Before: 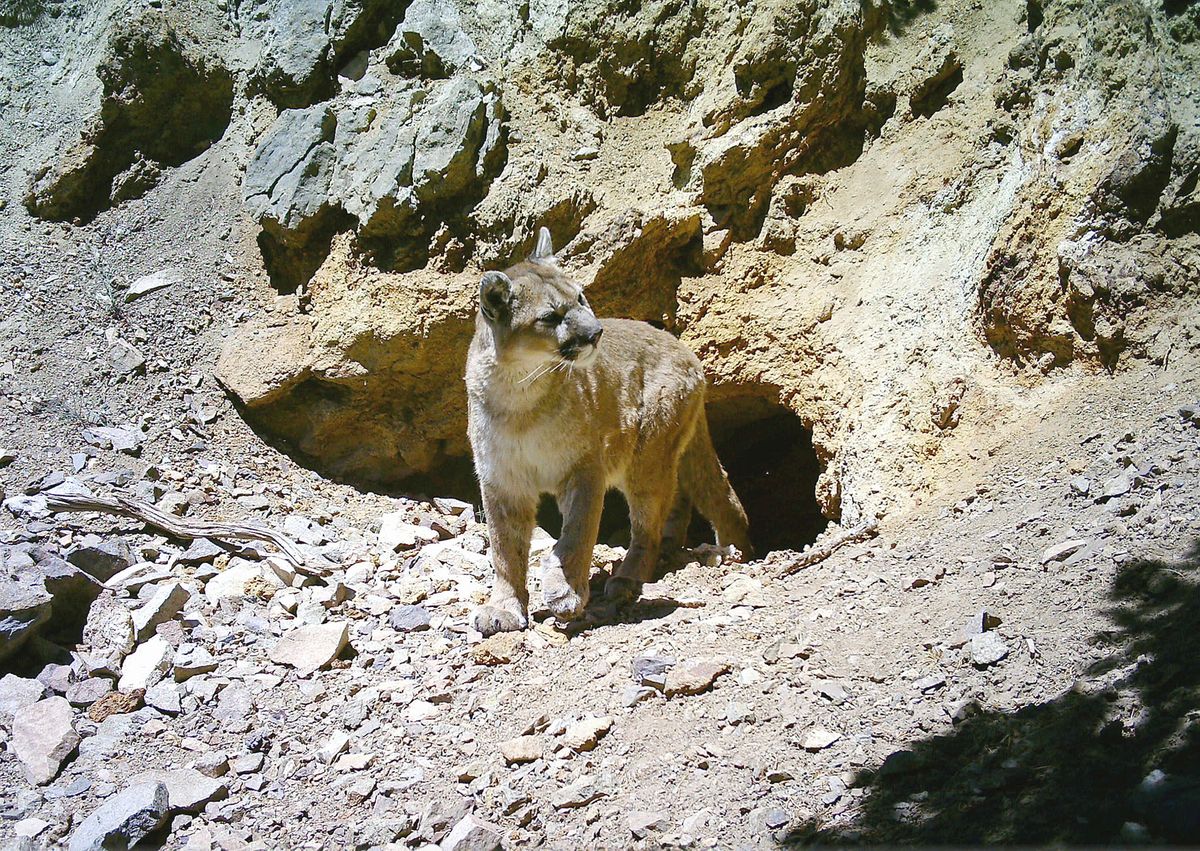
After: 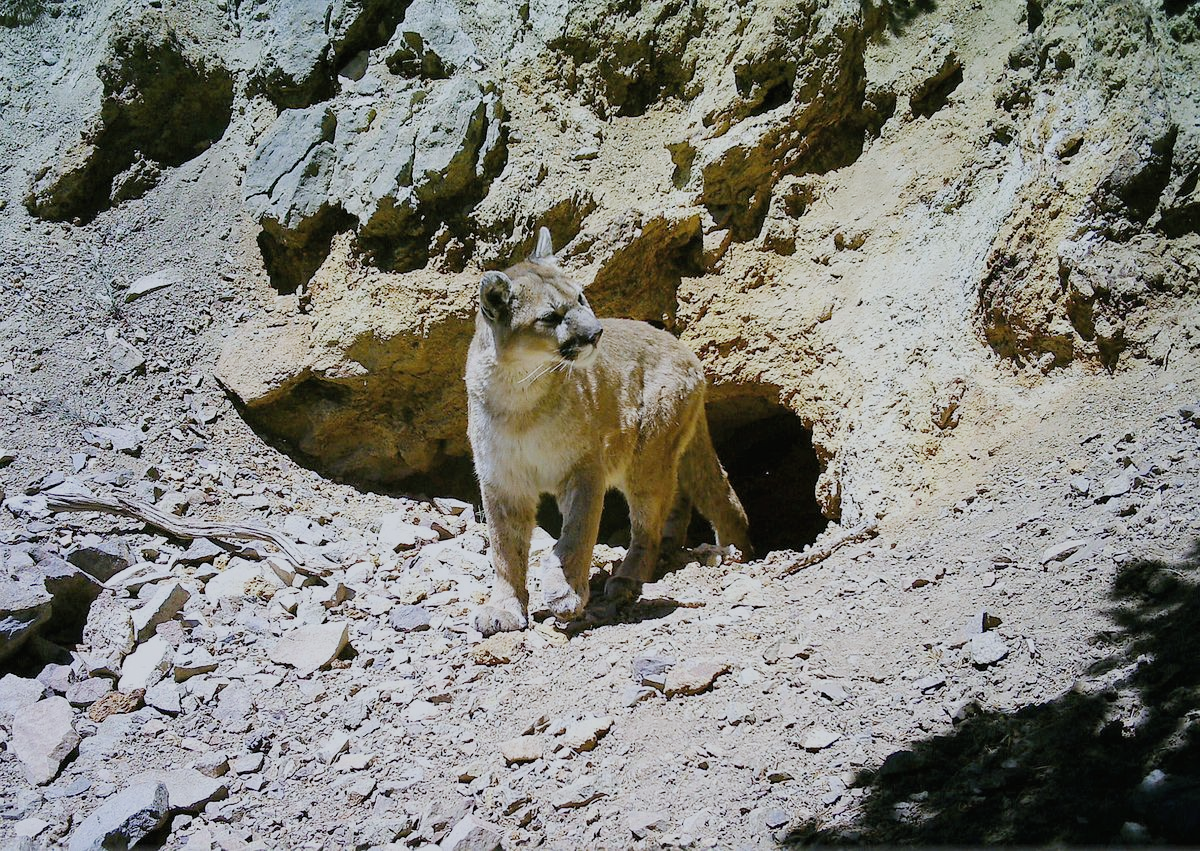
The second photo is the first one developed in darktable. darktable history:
filmic rgb: black relative exposure -7.65 EV, white relative exposure 4.56 EV, hardness 3.61
white balance: red 0.974, blue 1.044
color balance: on, module defaults
